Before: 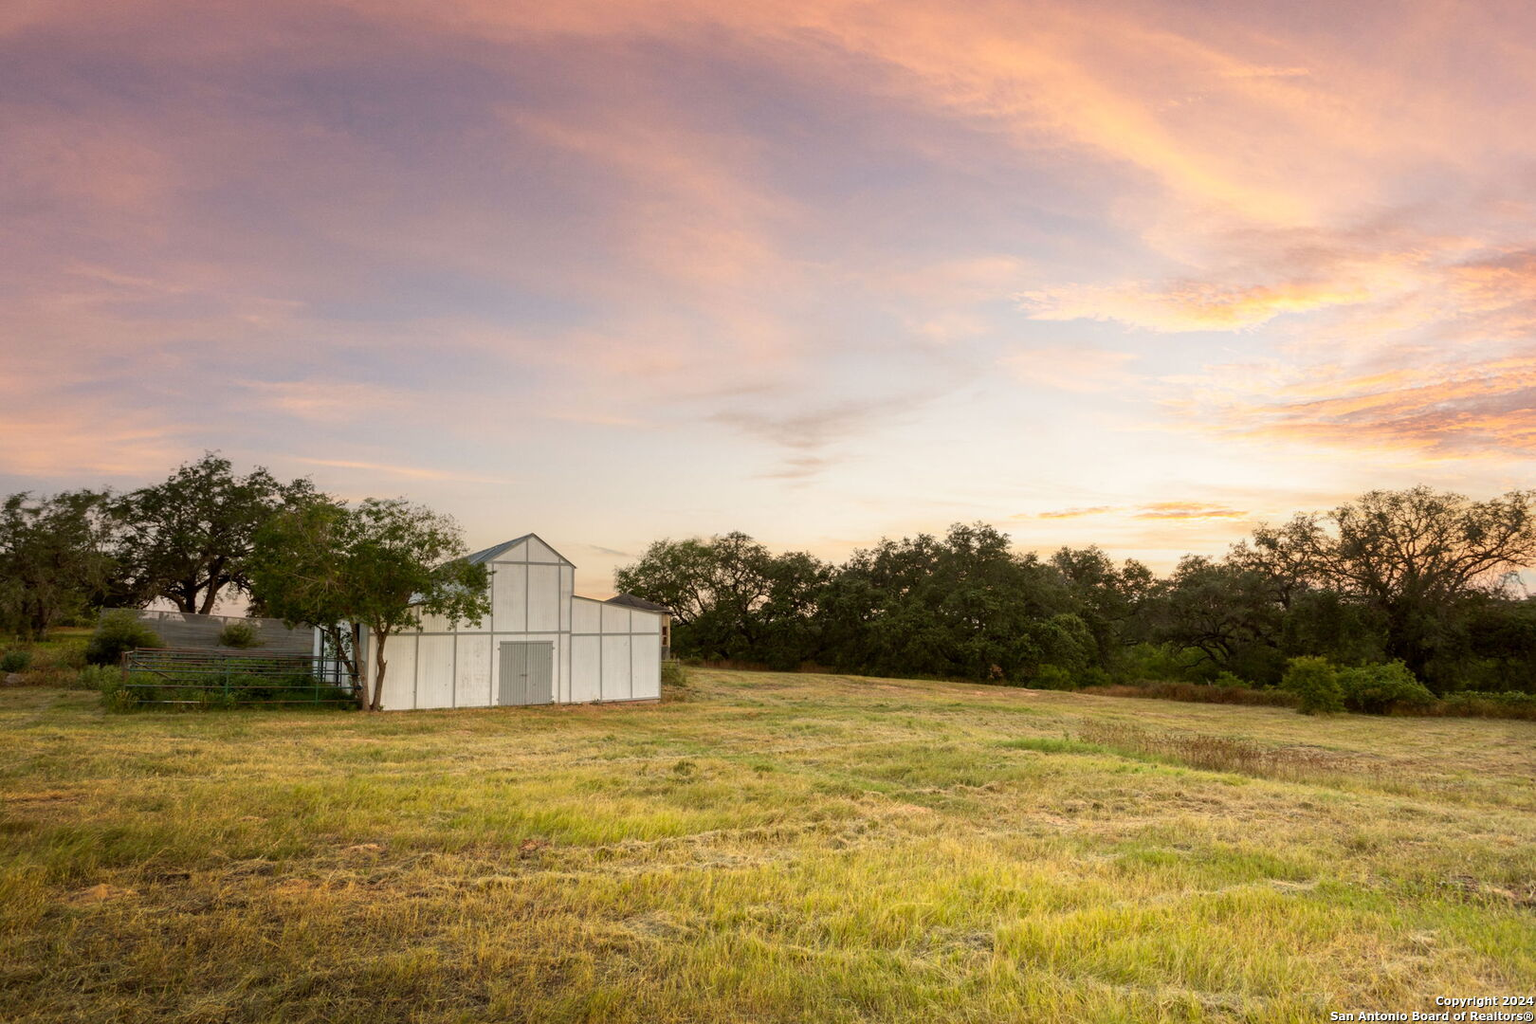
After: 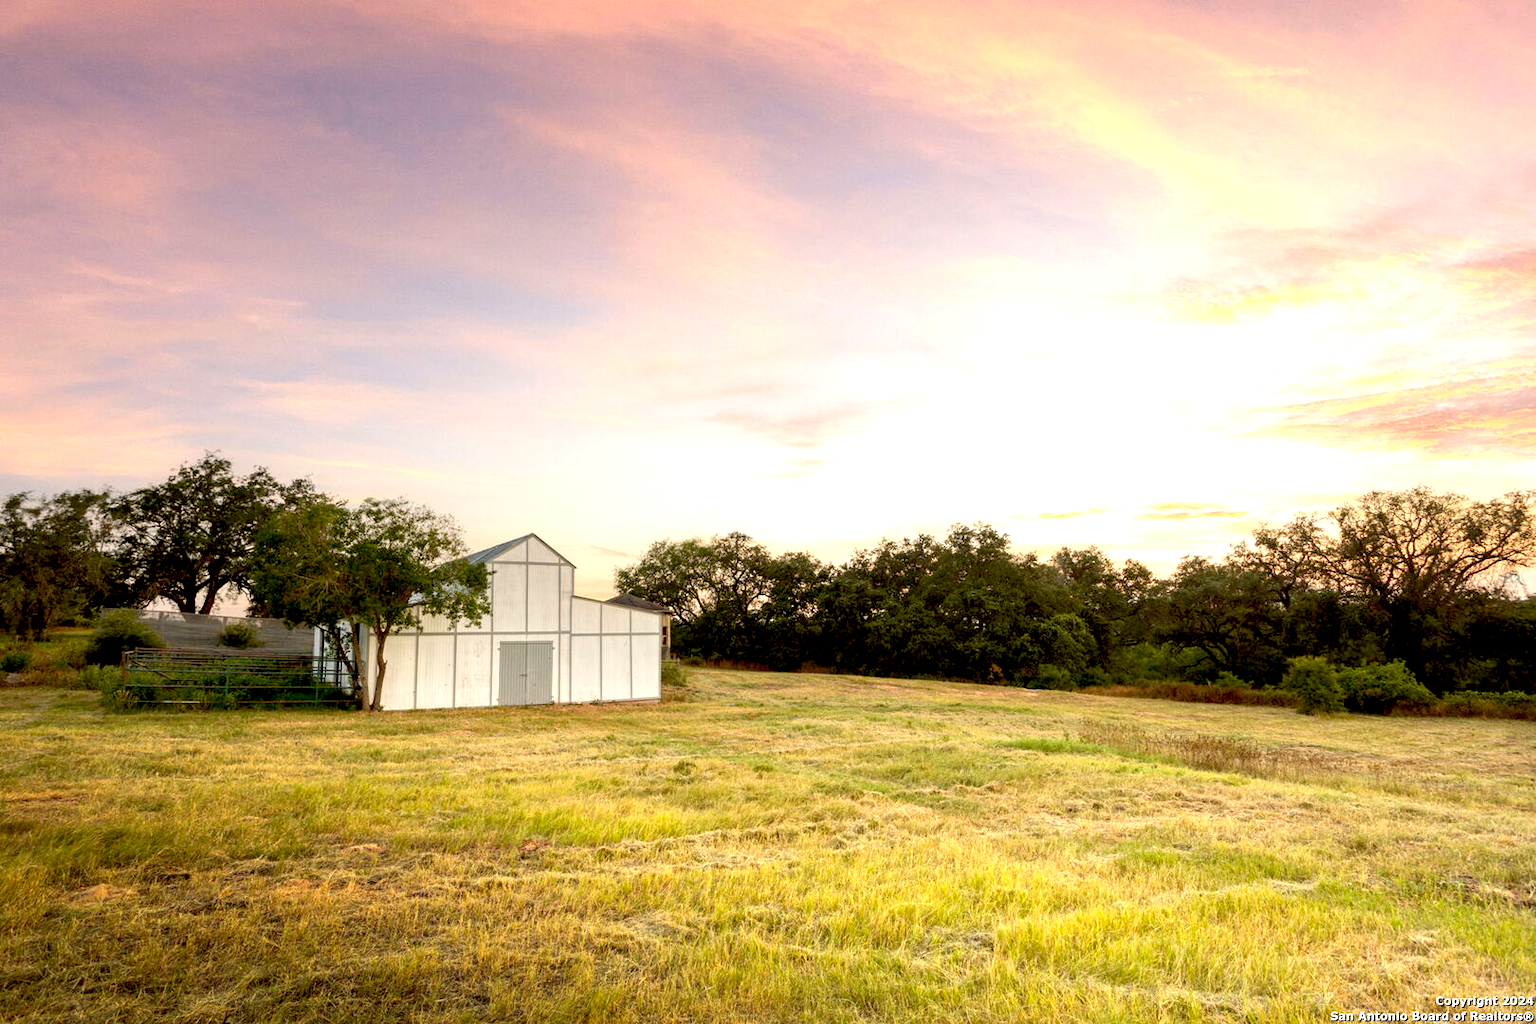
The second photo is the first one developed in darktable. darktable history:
exposure: black level correction 0.012, exposure 0.694 EV, compensate exposure bias true, compensate highlight preservation false
